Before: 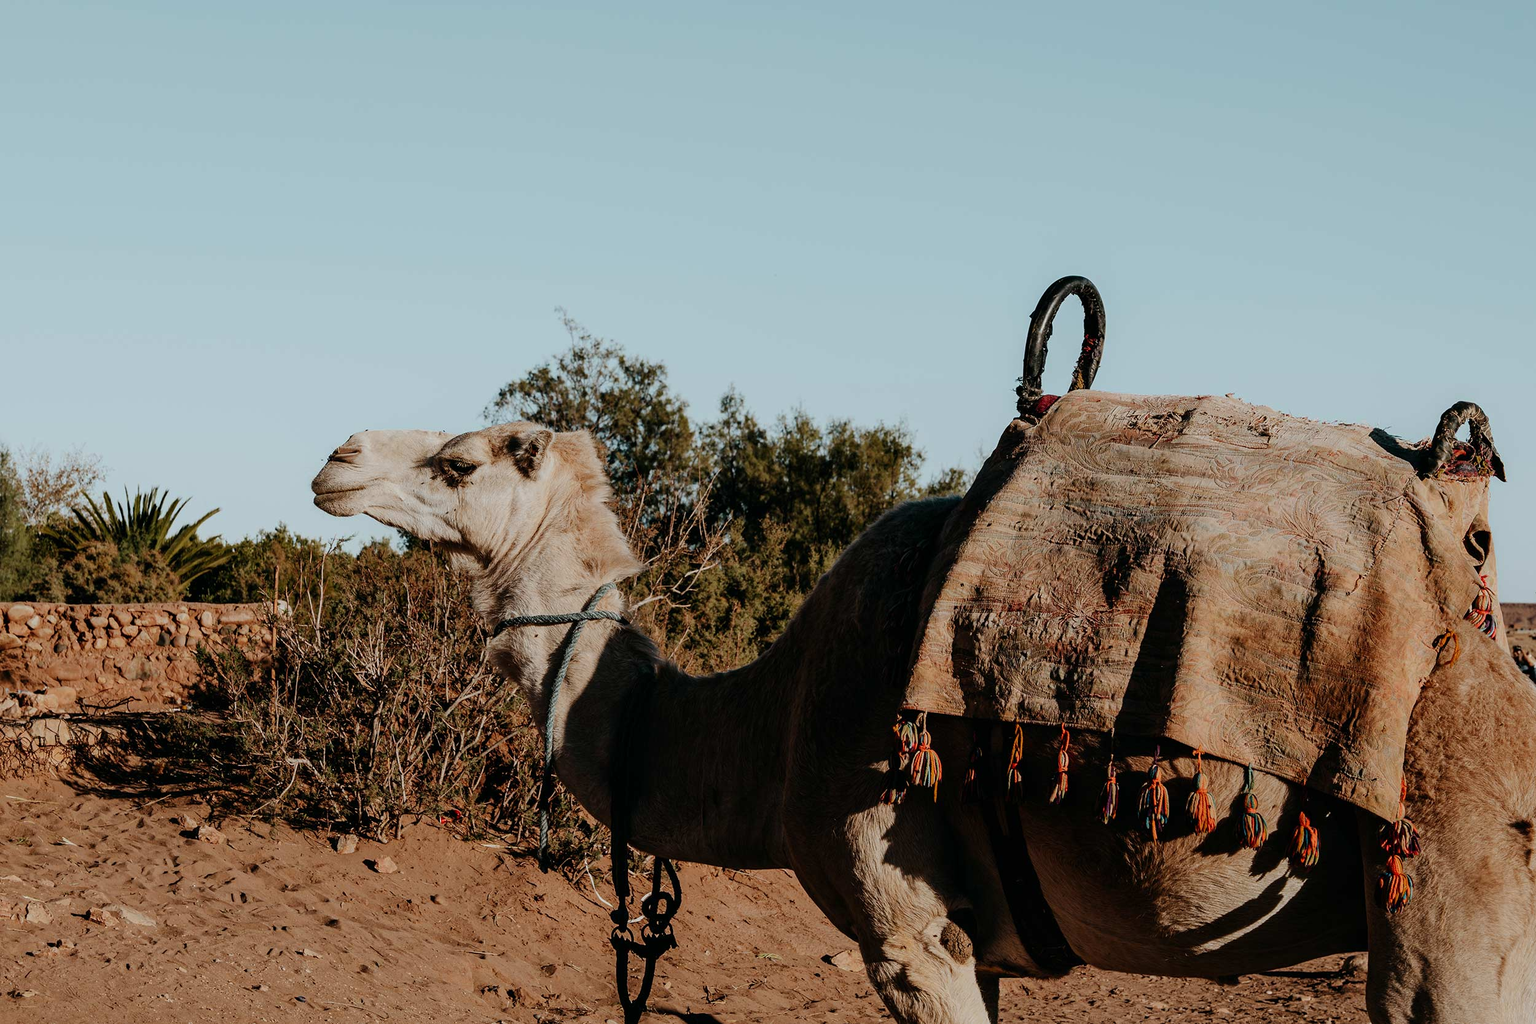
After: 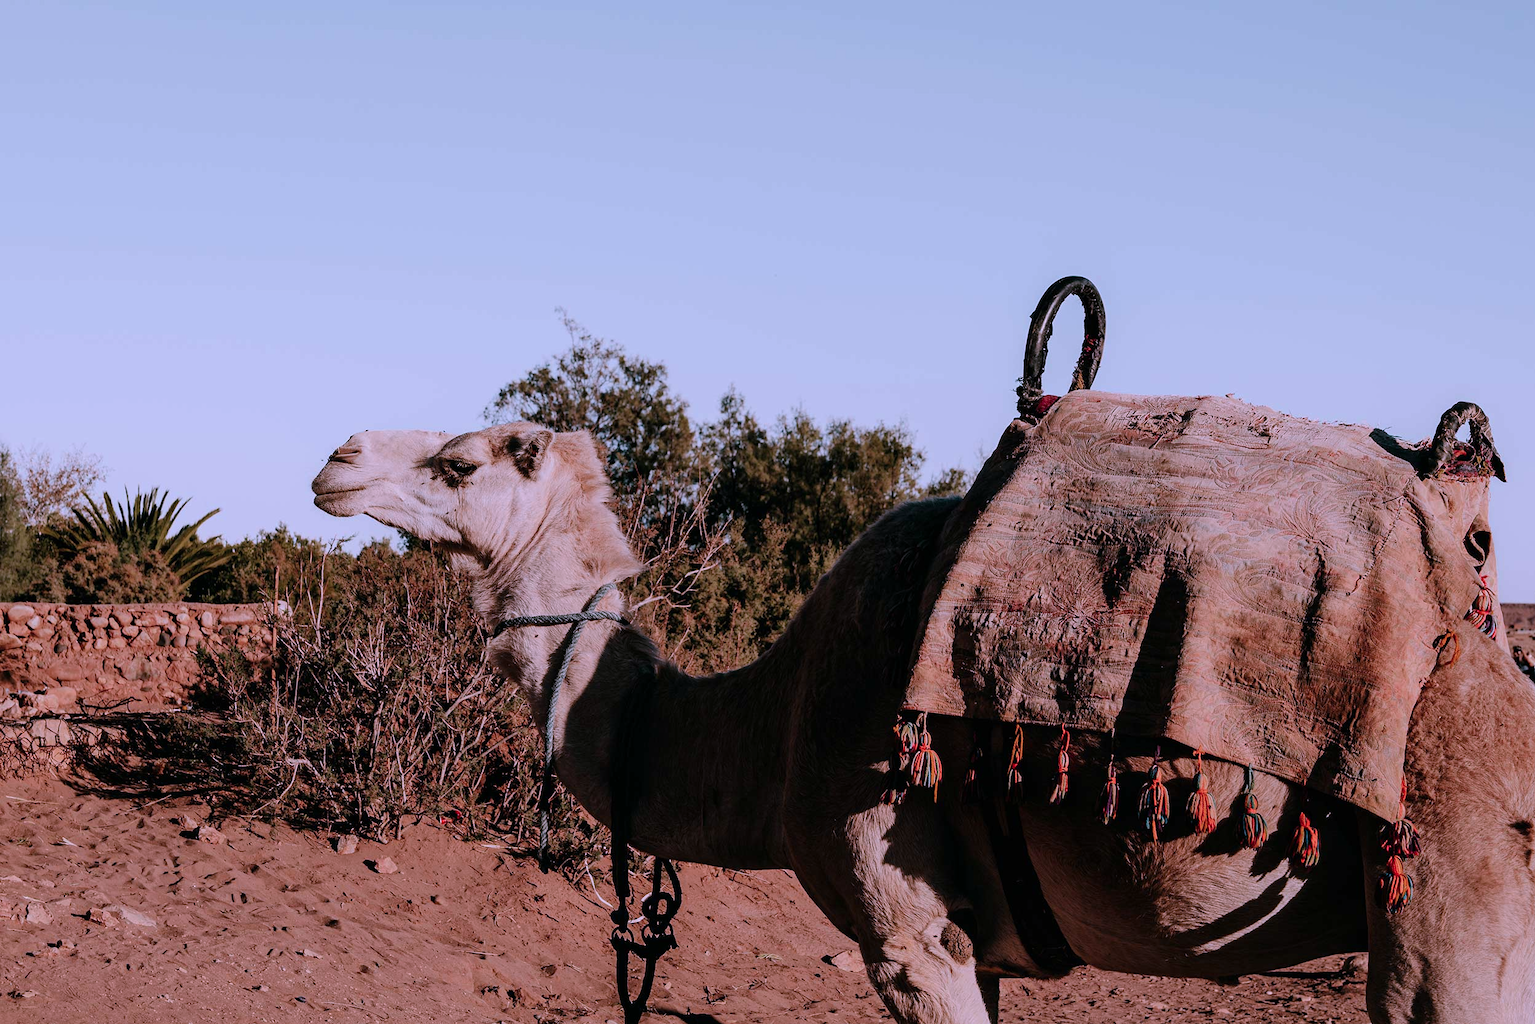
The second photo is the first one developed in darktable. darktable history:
color correction: highlights a* 15.17, highlights b* -24.88
